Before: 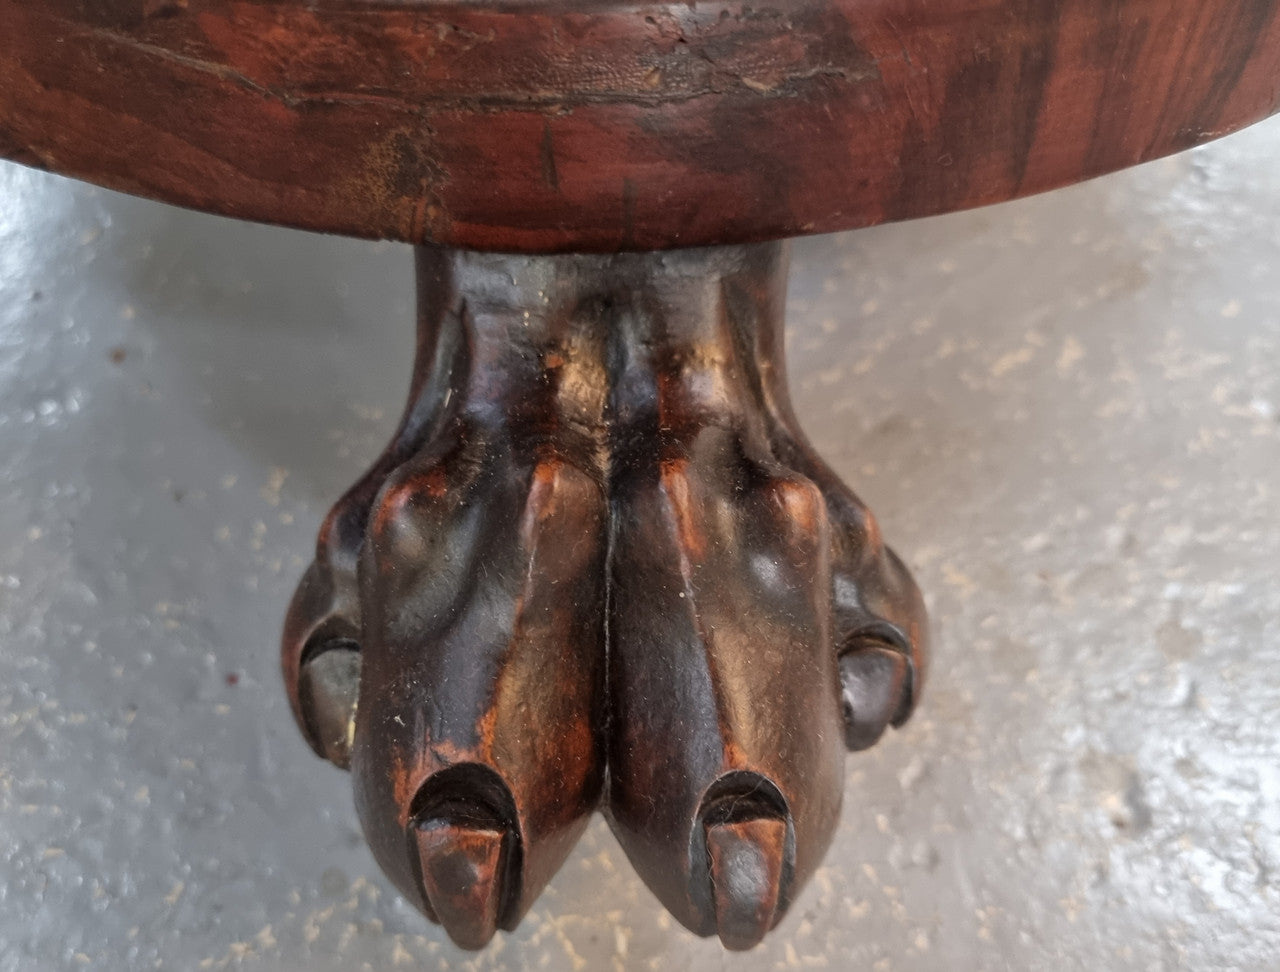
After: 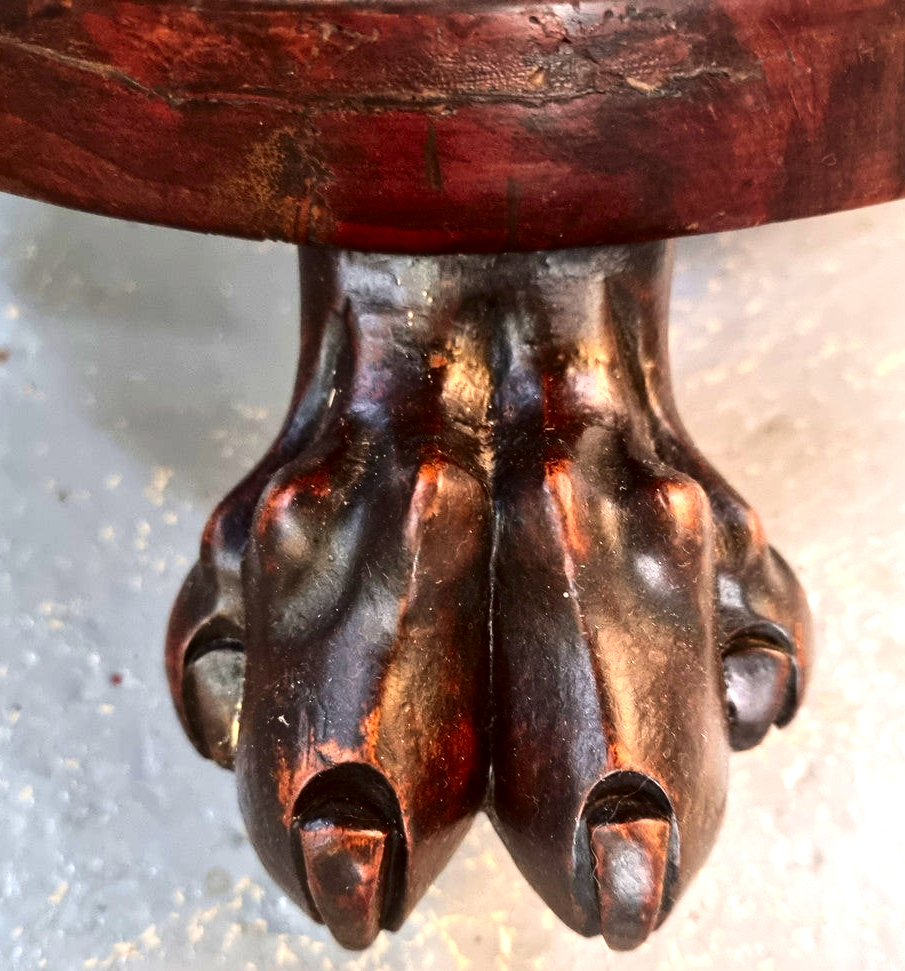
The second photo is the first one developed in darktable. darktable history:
velvia: strength 15.46%
exposure: black level correction 0, exposure 1.199 EV, compensate highlight preservation false
crop and rotate: left 9.076%, right 20.16%
contrast brightness saturation: contrast 0.224, brightness -0.186, saturation 0.244
